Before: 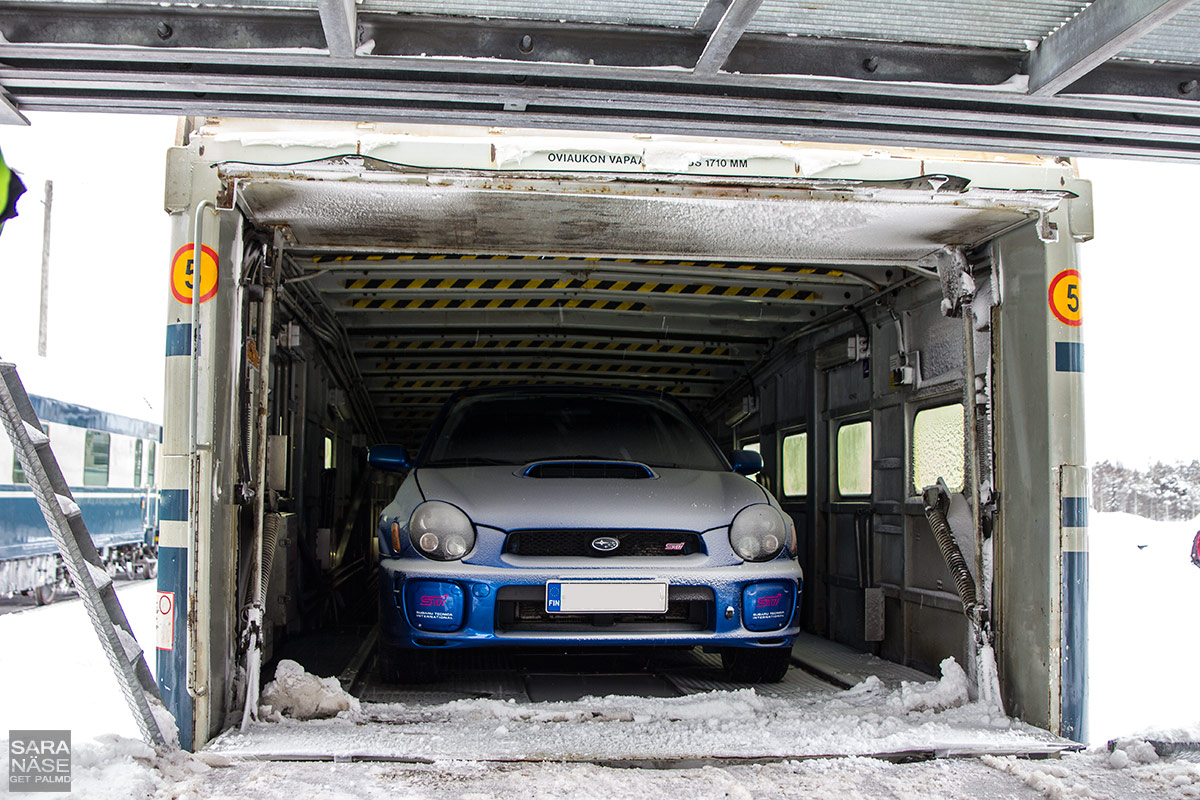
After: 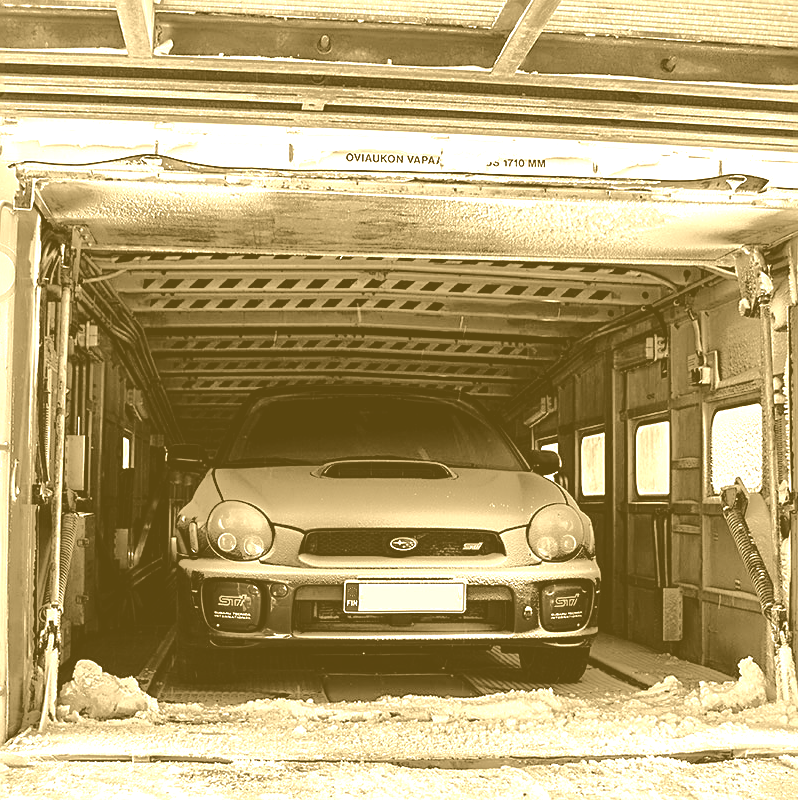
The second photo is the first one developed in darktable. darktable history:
local contrast: mode bilateral grid, contrast 20, coarseness 50, detail 120%, midtone range 0.2
crop: left 16.899%, right 16.556%
shadows and highlights: on, module defaults
sharpen: on, module defaults
white balance: red 1.467, blue 0.684
colorize: hue 36°, source mix 100%
color balance: mode lift, gamma, gain (sRGB), lift [1, 1, 0.101, 1]
